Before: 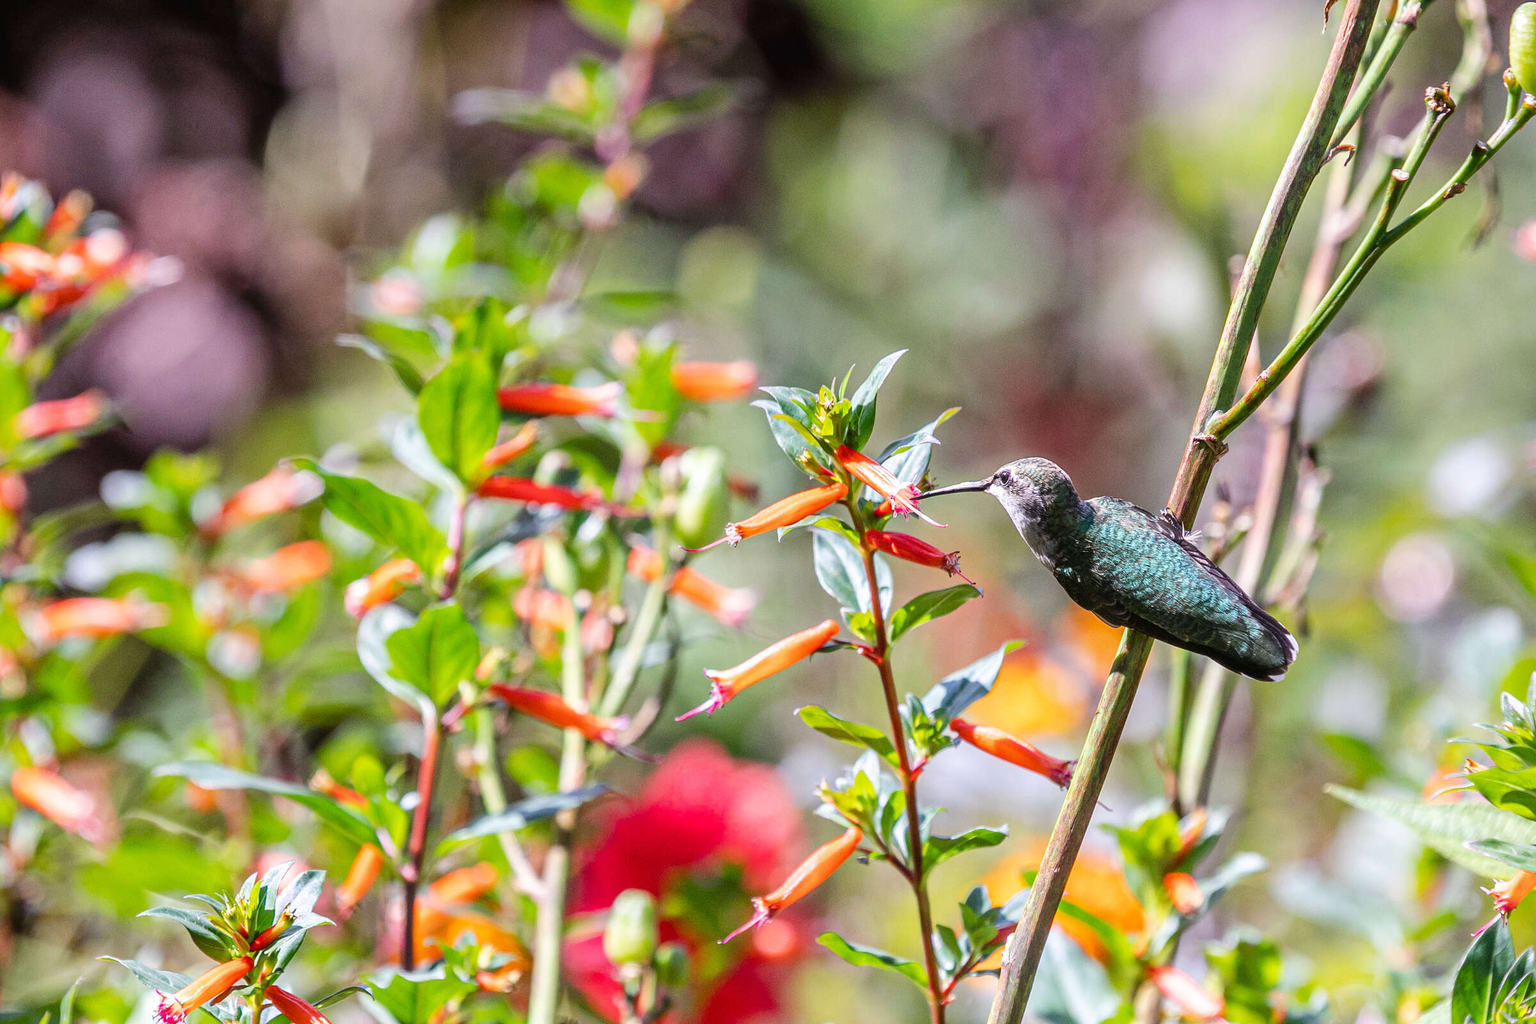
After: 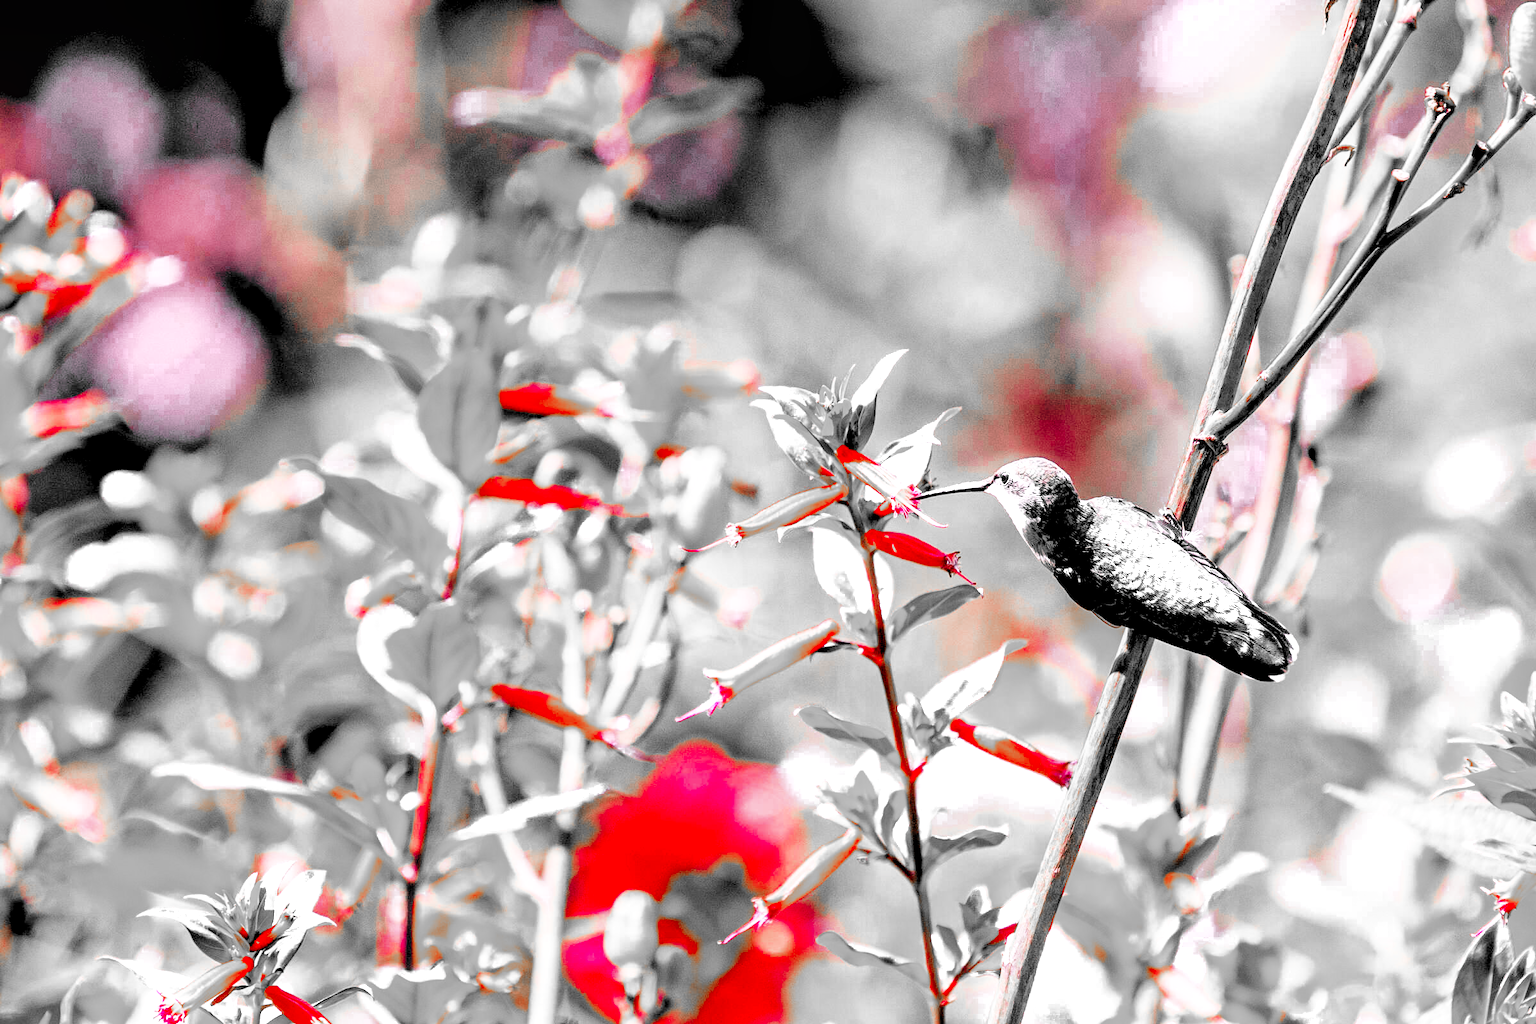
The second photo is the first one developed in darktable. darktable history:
base curve: curves: ch0 [(0, 0) (0.028, 0.03) (0.105, 0.232) (0.387, 0.748) (0.754, 0.968) (1, 1)], fusion 1, exposure shift 0.576, preserve colors none
color balance: lift [1.016, 0.983, 1, 1.017], gamma [0.78, 1.018, 1.043, 0.957], gain [0.786, 1.063, 0.937, 1.017], input saturation 118.26%, contrast 13.43%, contrast fulcrum 21.62%, output saturation 82.76%
rgb levels: preserve colors sum RGB, levels [[0.038, 0.433, 0.934], [0, 0.5, 1], [0, 0.5, 1]]
exposure: exposure 0.3 EV, compensate highlight preservation false
color zones: curves: ch0 [(0, 0.352) (0.143, 0.407) (0.286, 0.386) (0.429, 0.431) (0.571, 0.829) (0.714, 0.853) (0.857, 0.833) (1, 0.352)]; ch1 [(0, 0.604) (0.072, 0.726) (0.096, 0.608) (0.205, 0.007) (0.571, -0.006) (0.839, -0.013) (0.857, -0.012) (1, 0.604)]
